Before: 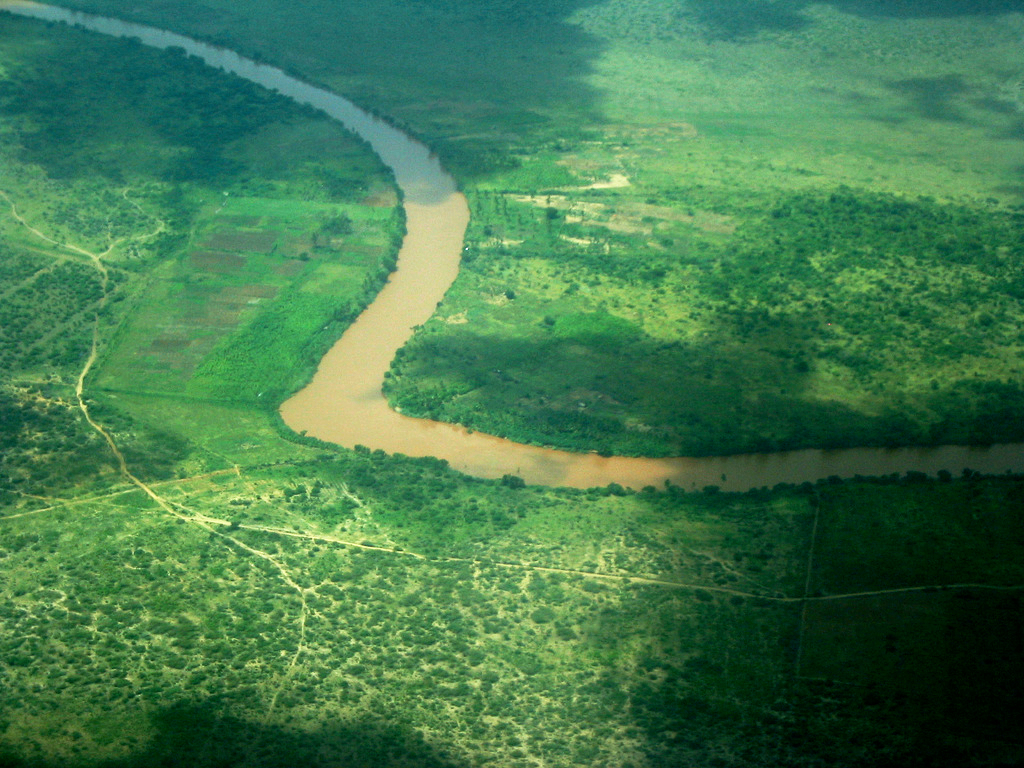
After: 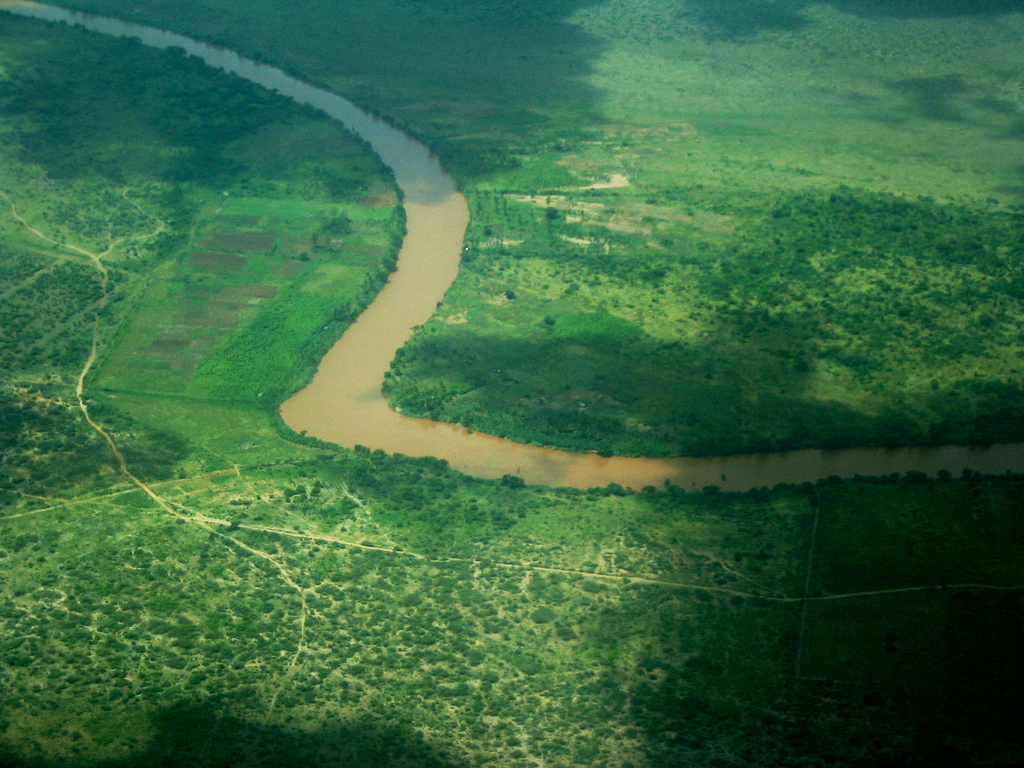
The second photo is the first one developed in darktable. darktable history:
tone equalizer: on, module defaults
exposure: exposure -0.462 EV, compensate highlight preservation false
